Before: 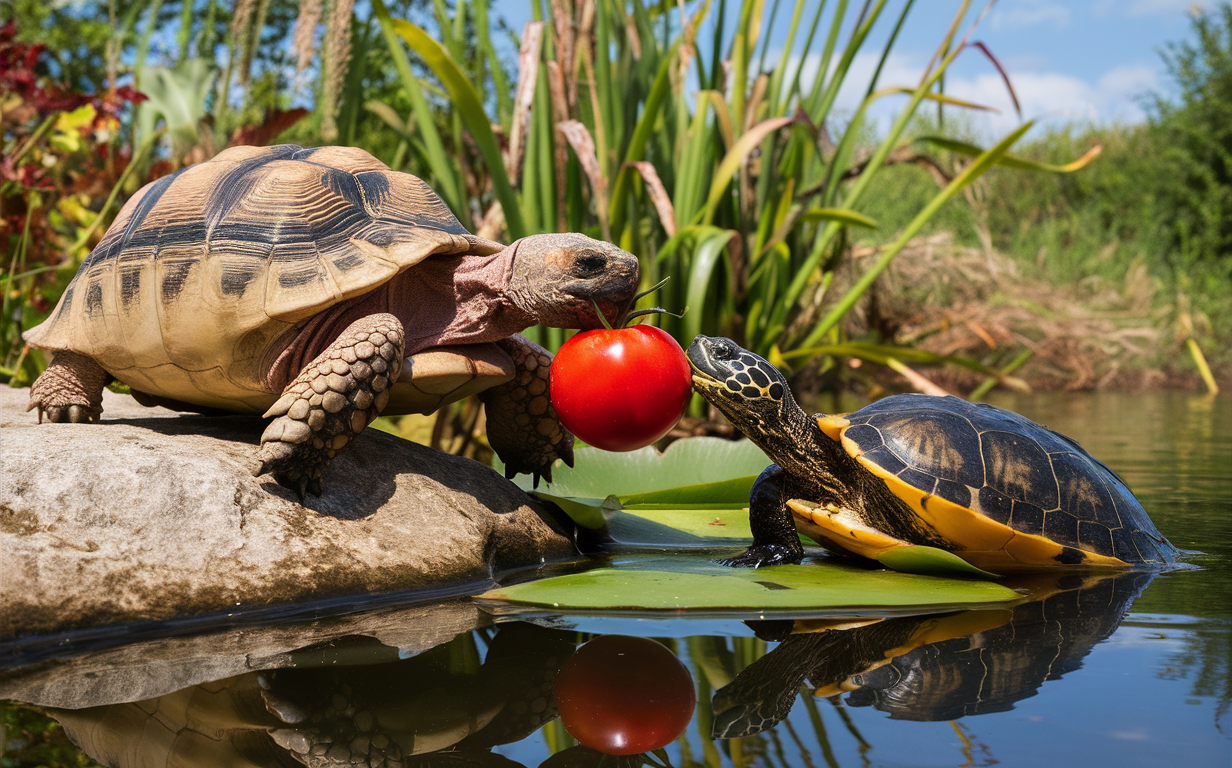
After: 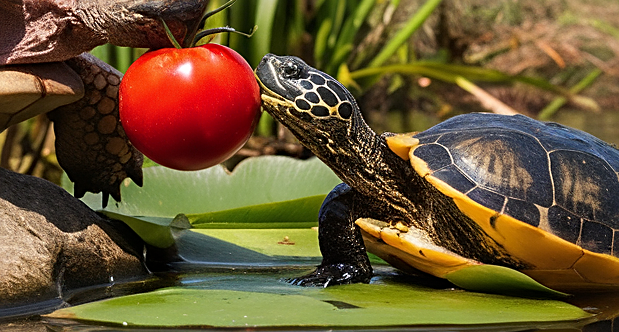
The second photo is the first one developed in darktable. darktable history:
crop: left 35.03%, top 36.625%, right 14.663%, bottom 20.057%
sharpen: on, module defaults
